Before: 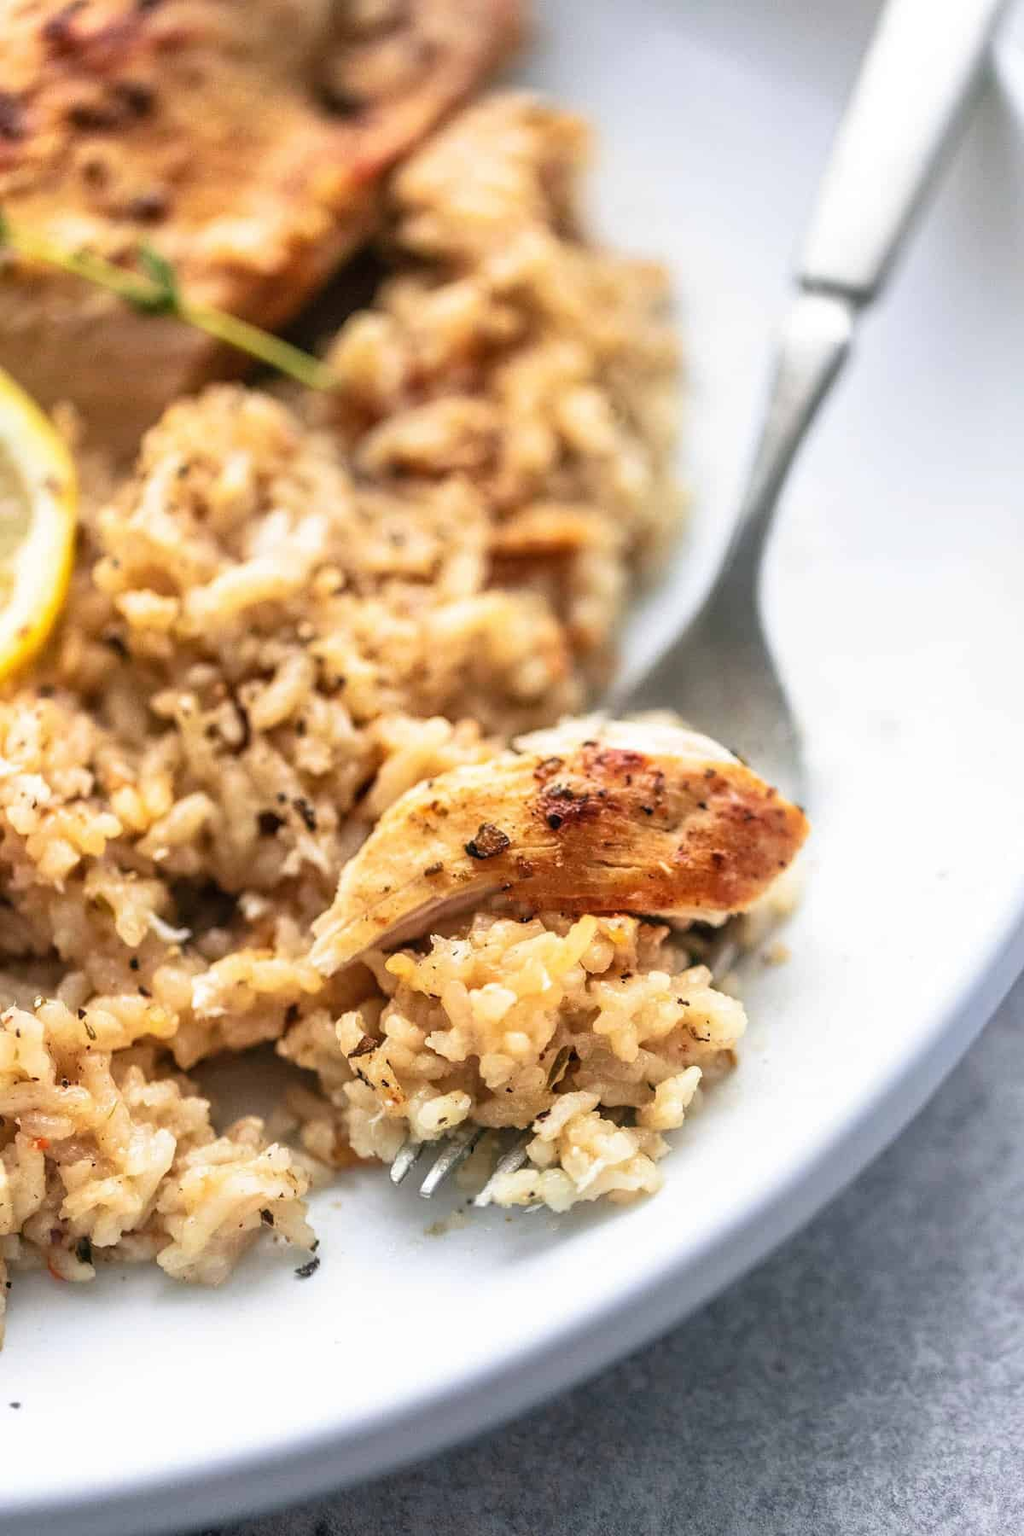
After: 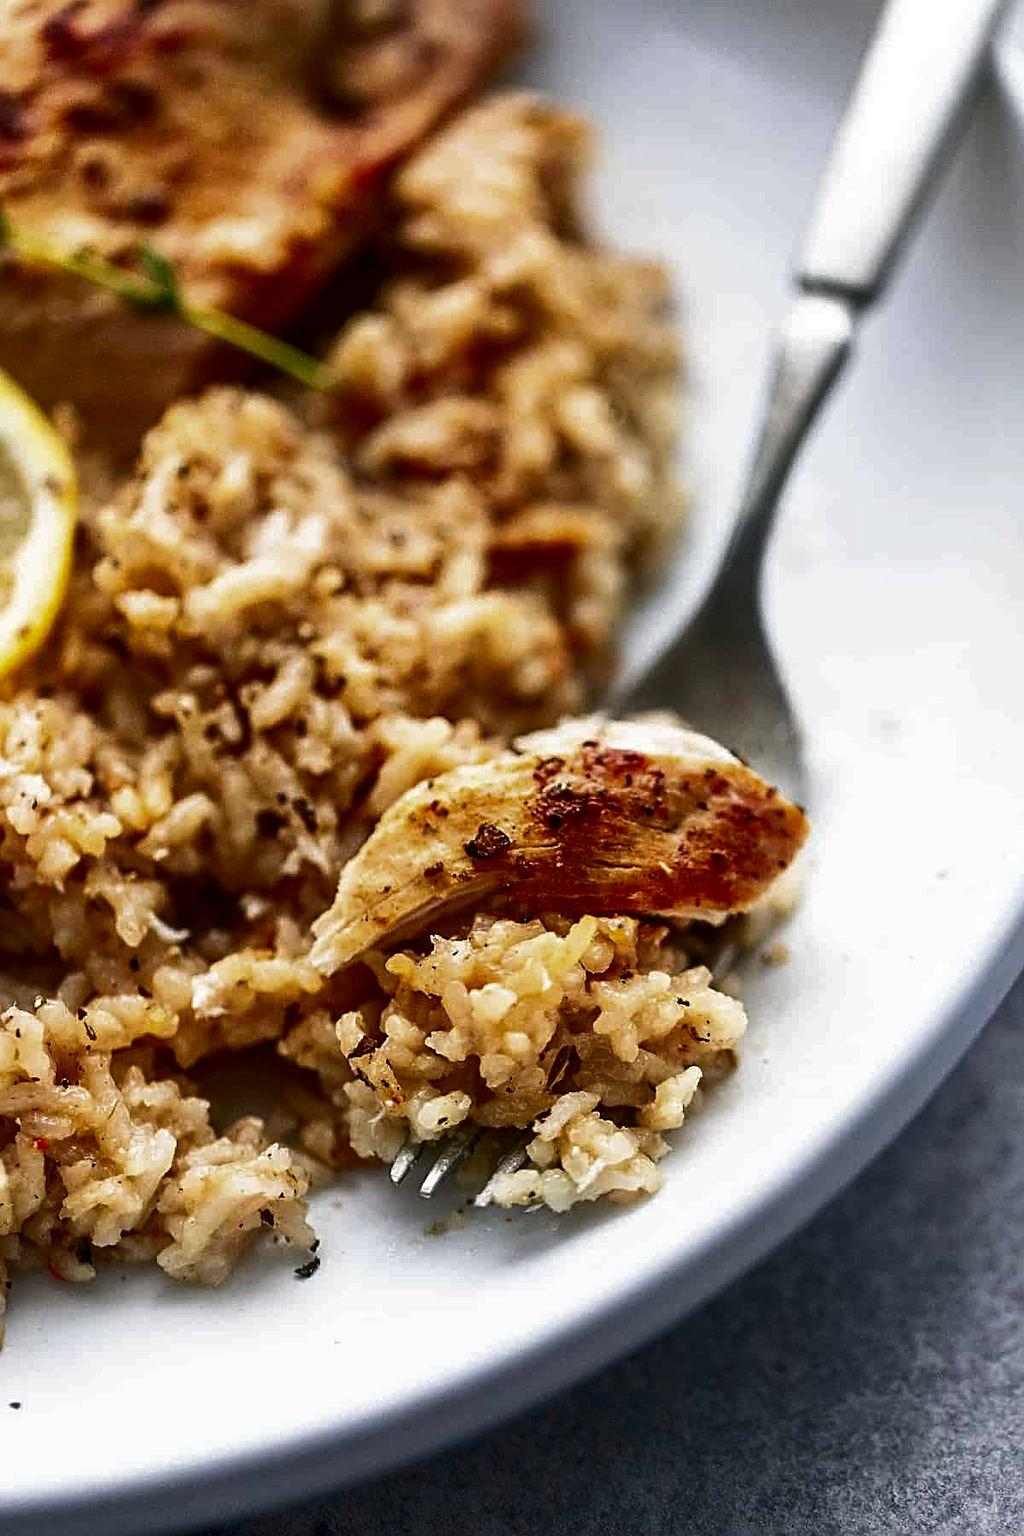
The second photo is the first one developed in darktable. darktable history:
contrast brightness saturation: brightness -0.506
sharpen: radius 2.773
